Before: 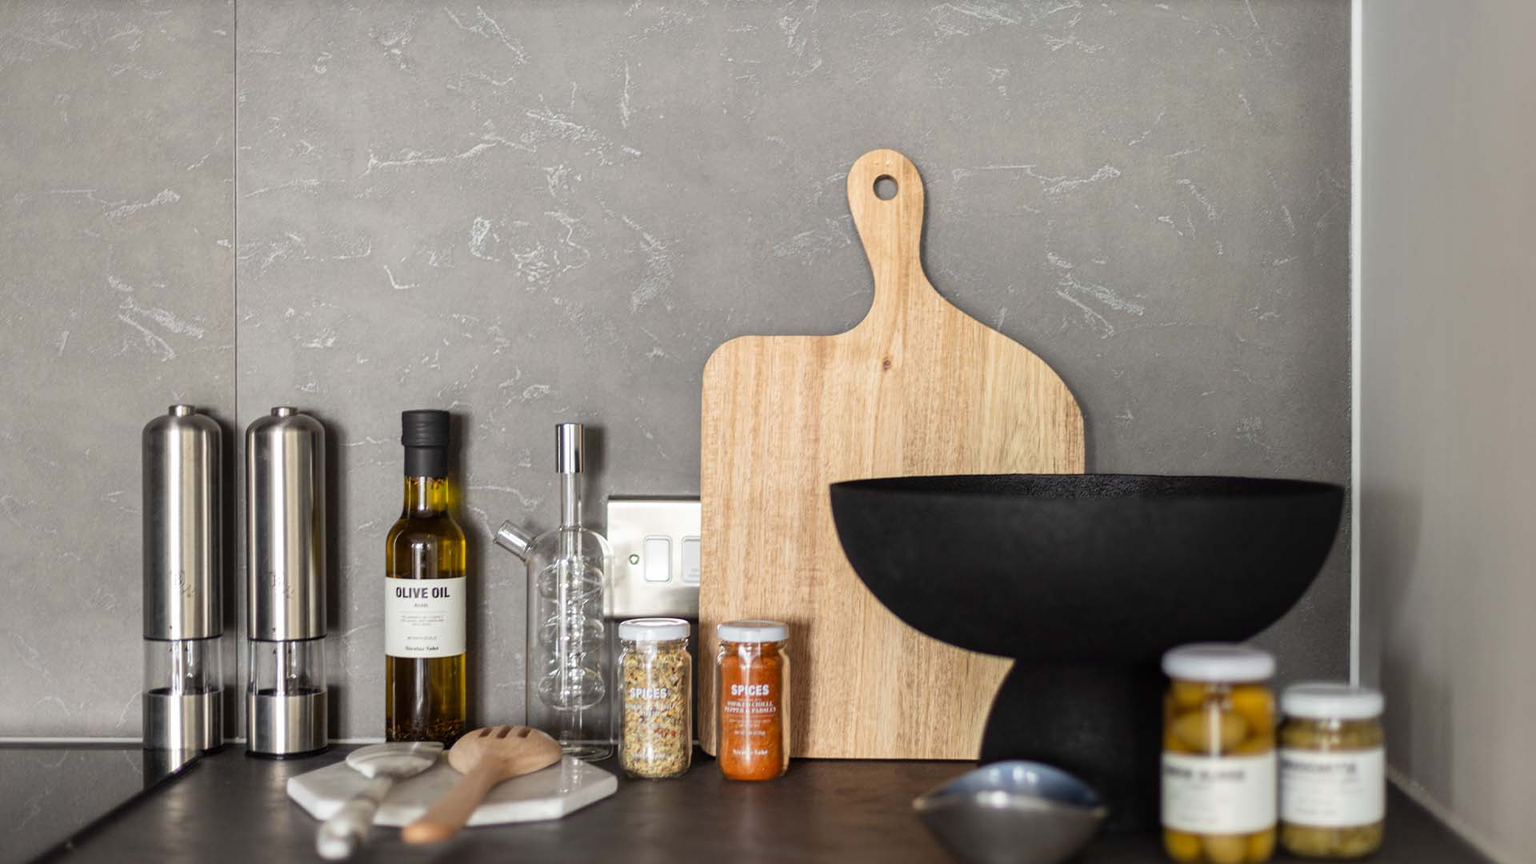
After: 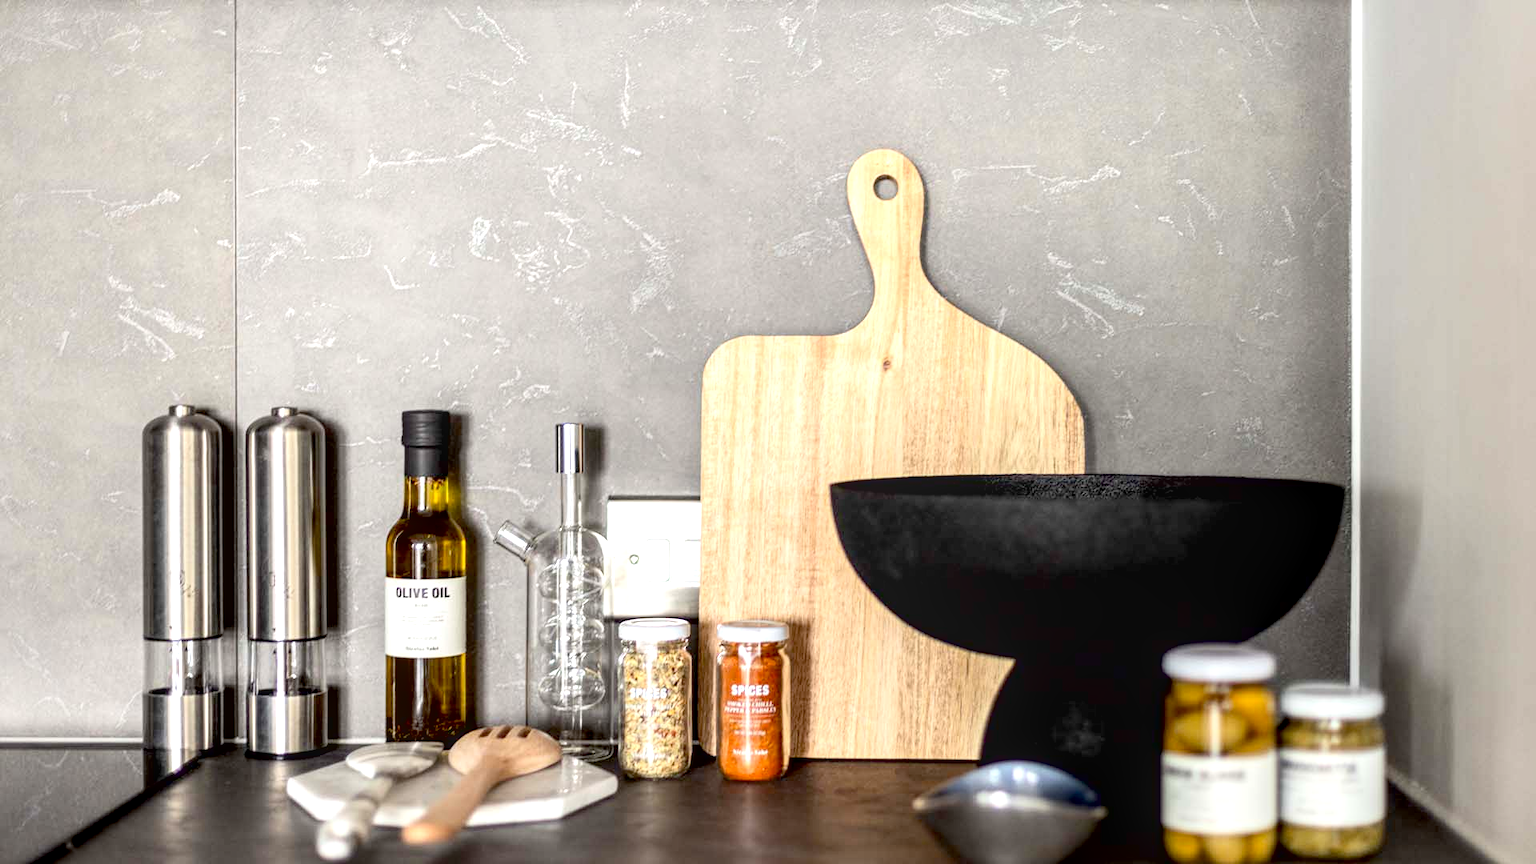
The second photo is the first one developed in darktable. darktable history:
local contrast: on, module defaults
exposure: black level correction 0.012, exposure 0.7 EV, compensate exposure bias true, compensate highlight preservation false
contrast brightness saturation: contrast 0.15, brightness 0.05
